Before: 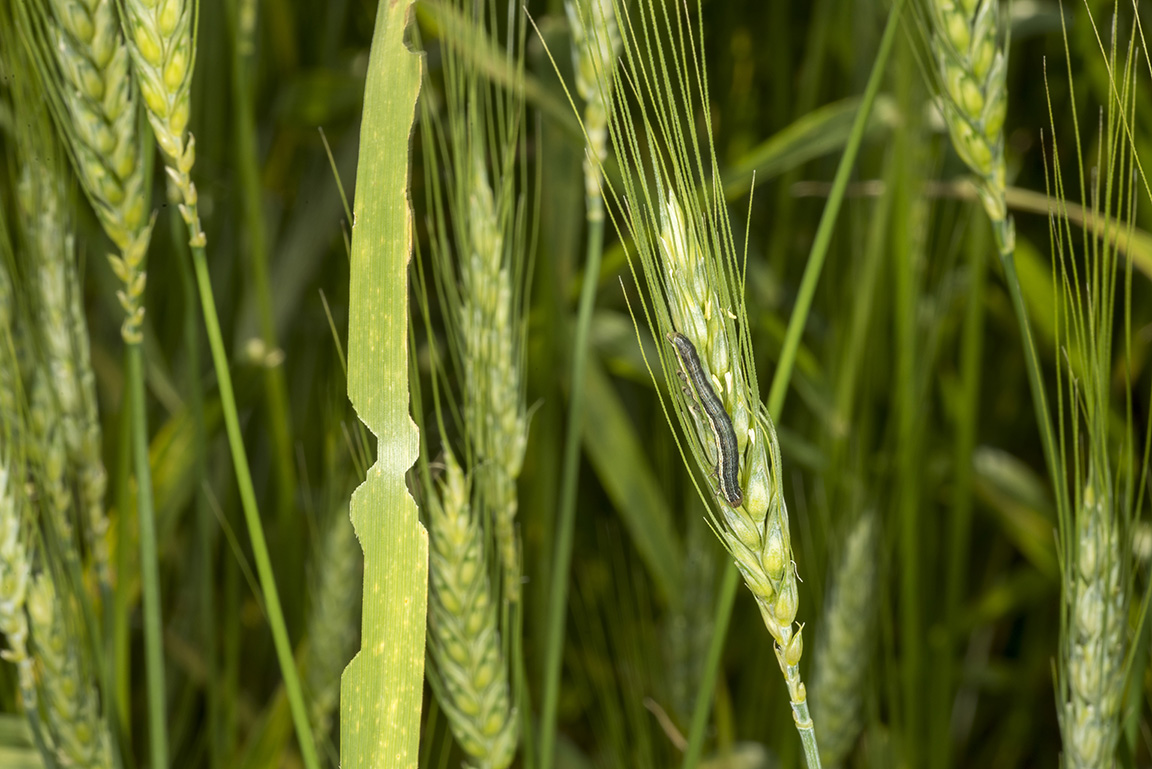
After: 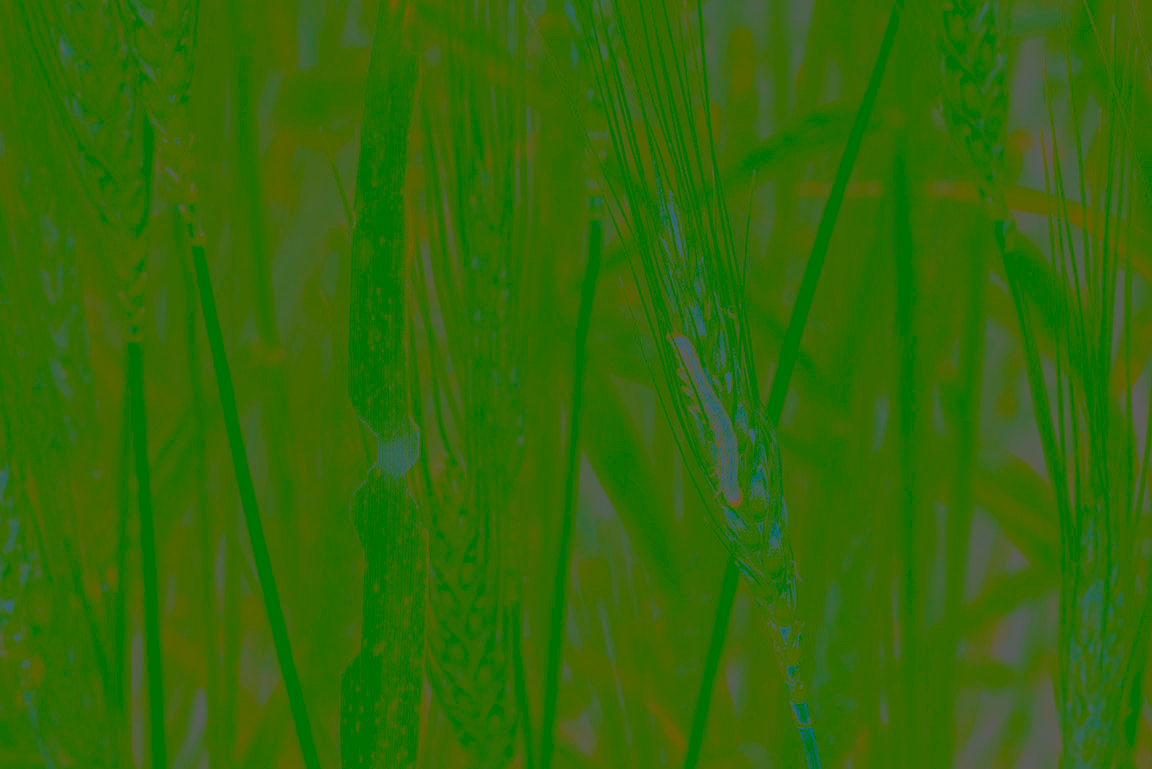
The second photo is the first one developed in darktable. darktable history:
contrast brightness saturation: contrast -0.99, brightness -0.17, saturation 0.75
white balance: red 0.948, green 1.02, blue 1.176
sharpen: on, module defaults
